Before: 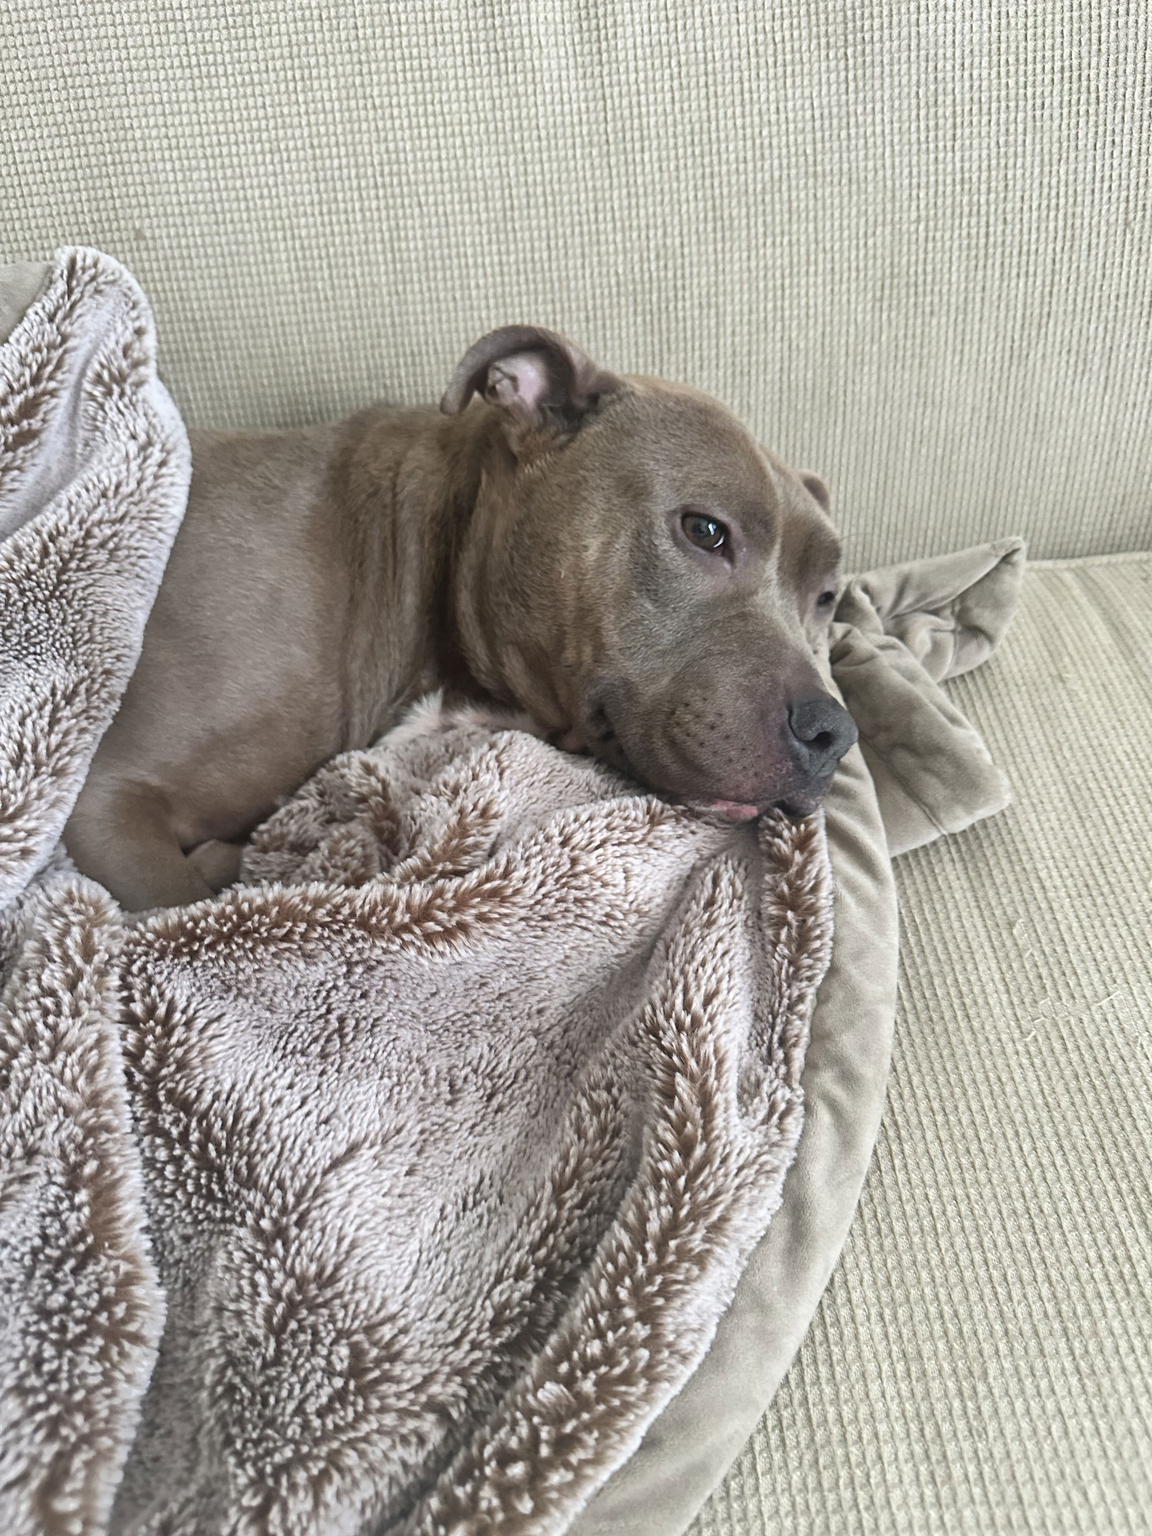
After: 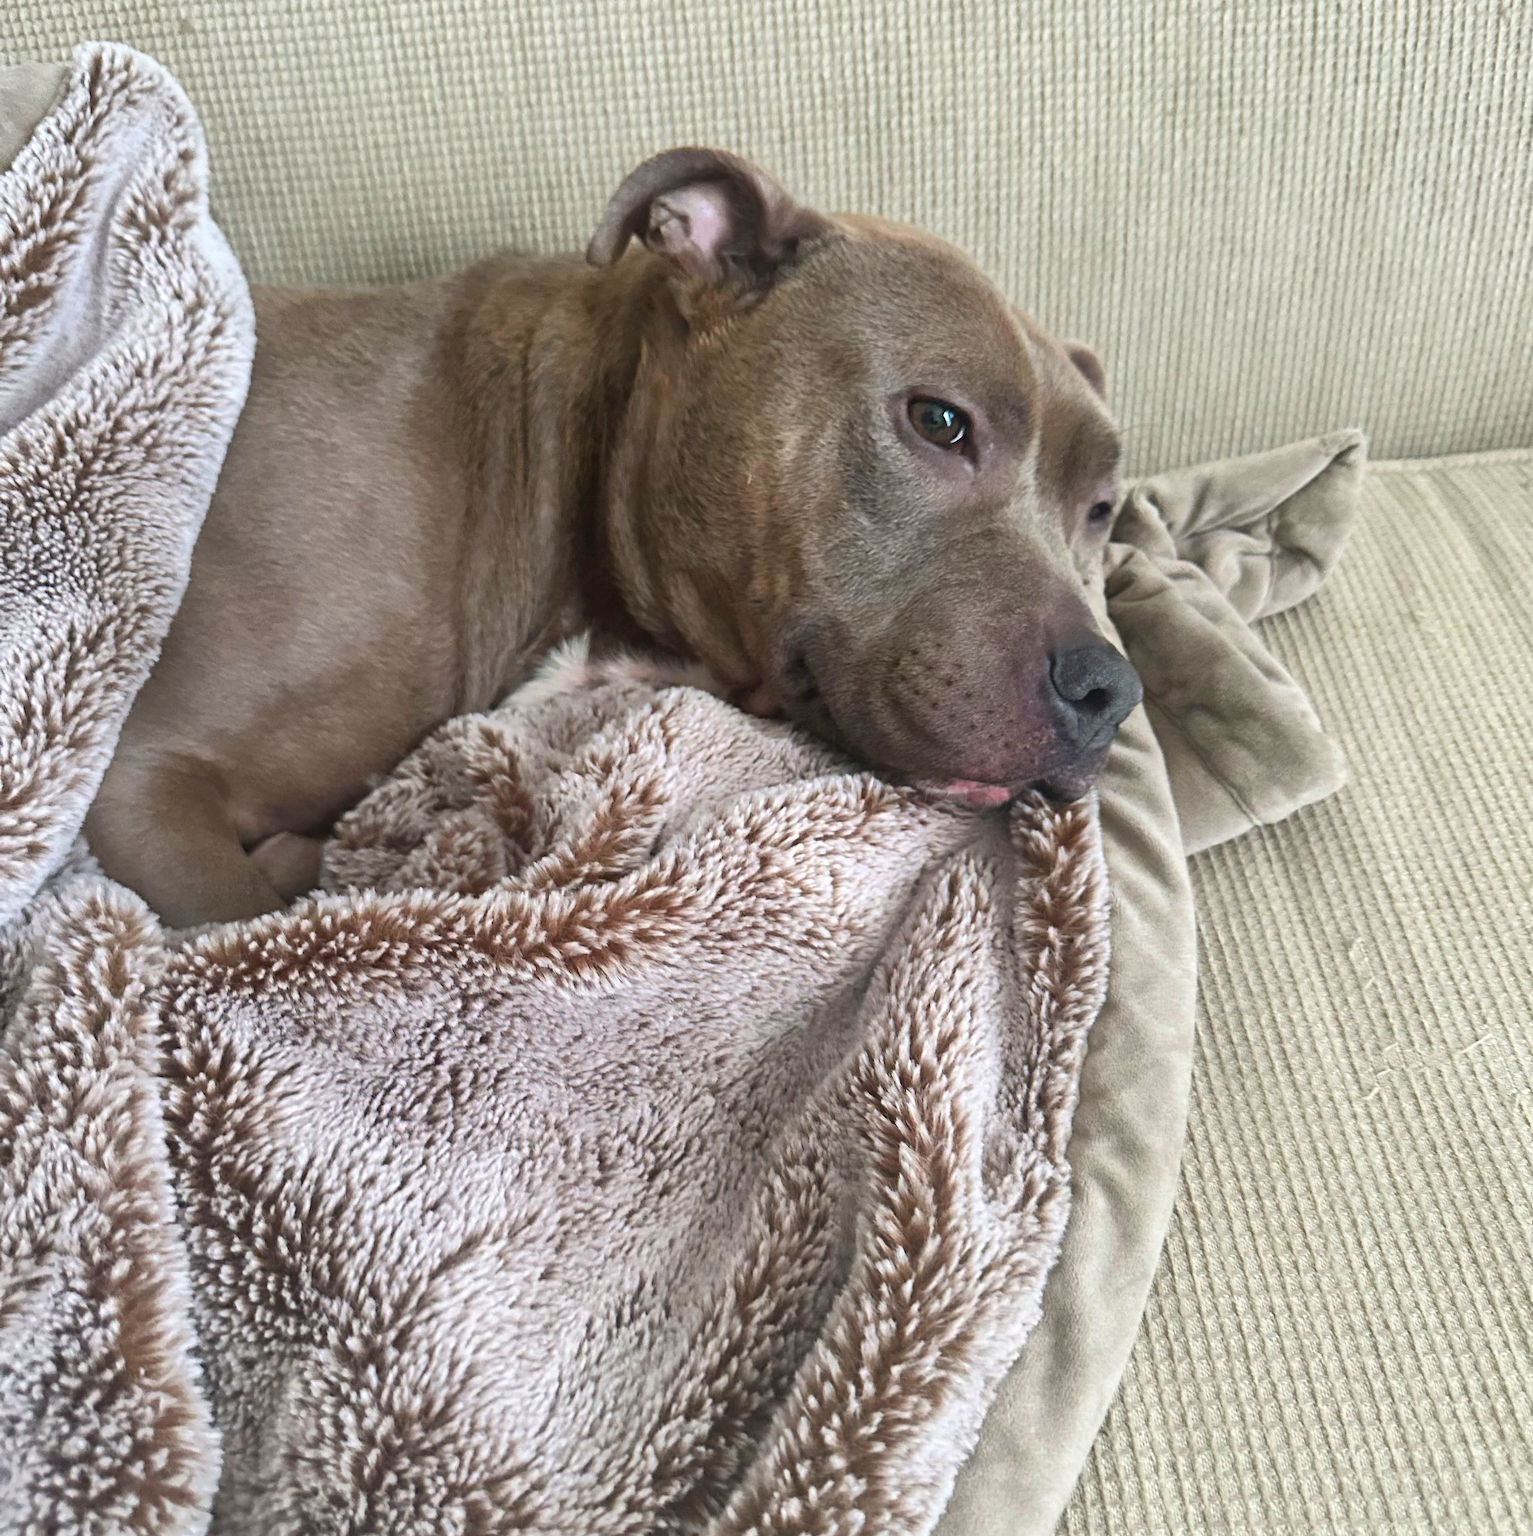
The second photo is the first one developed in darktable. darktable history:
contrast brightness saturation: contrast 0.077, saturation 0.201
crop: top 14.013%, bottom 10.873%
